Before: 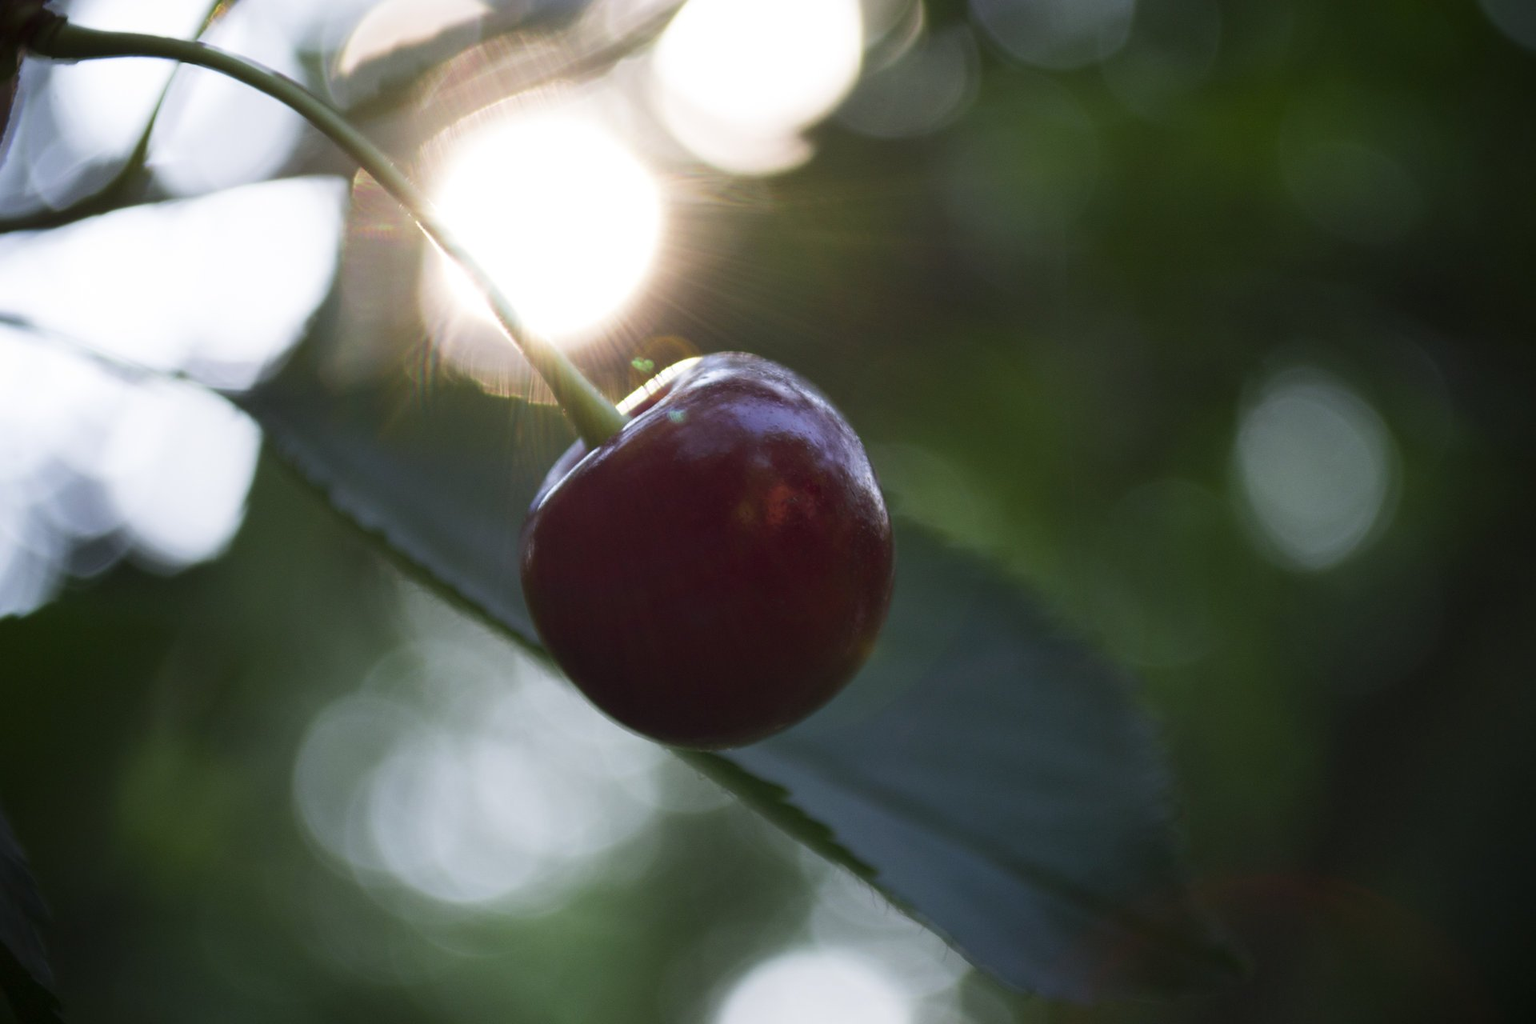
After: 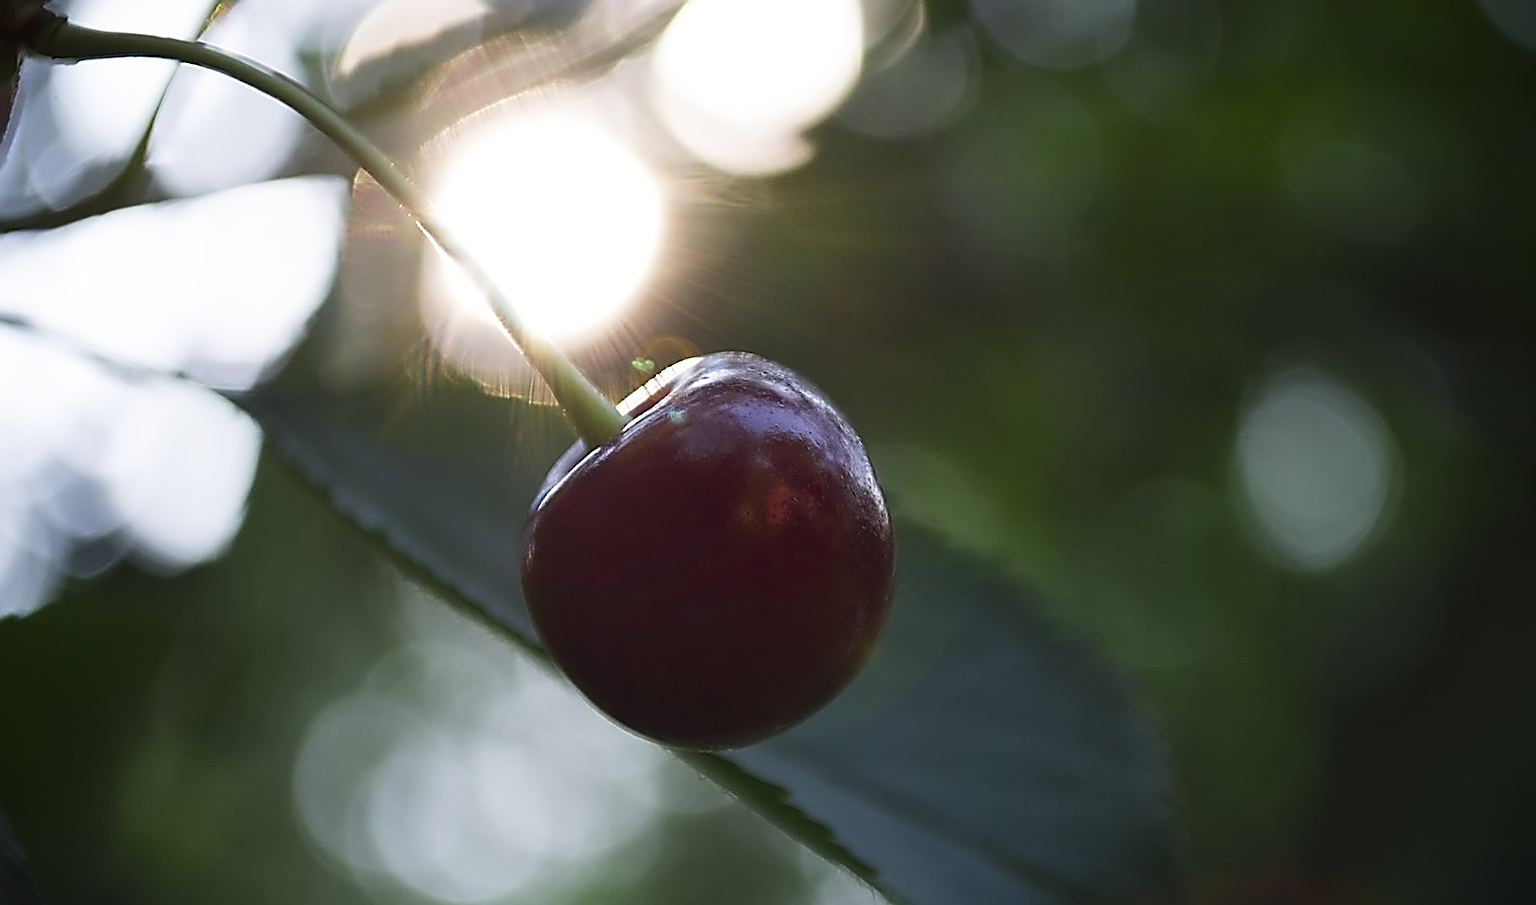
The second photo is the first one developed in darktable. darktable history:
crop and rotate: top 0%, bottom 11.569%
contrast equalizer: y [[0.5 ×4, 0.524, 0.59], [0.5 ×6], [0.5 ×6], [0, 0, 0, 0.01, 0.045, 0.012], [0, 0, 0, 0.044, 0.195, 0.131]]
sharpen: amount 1.856
